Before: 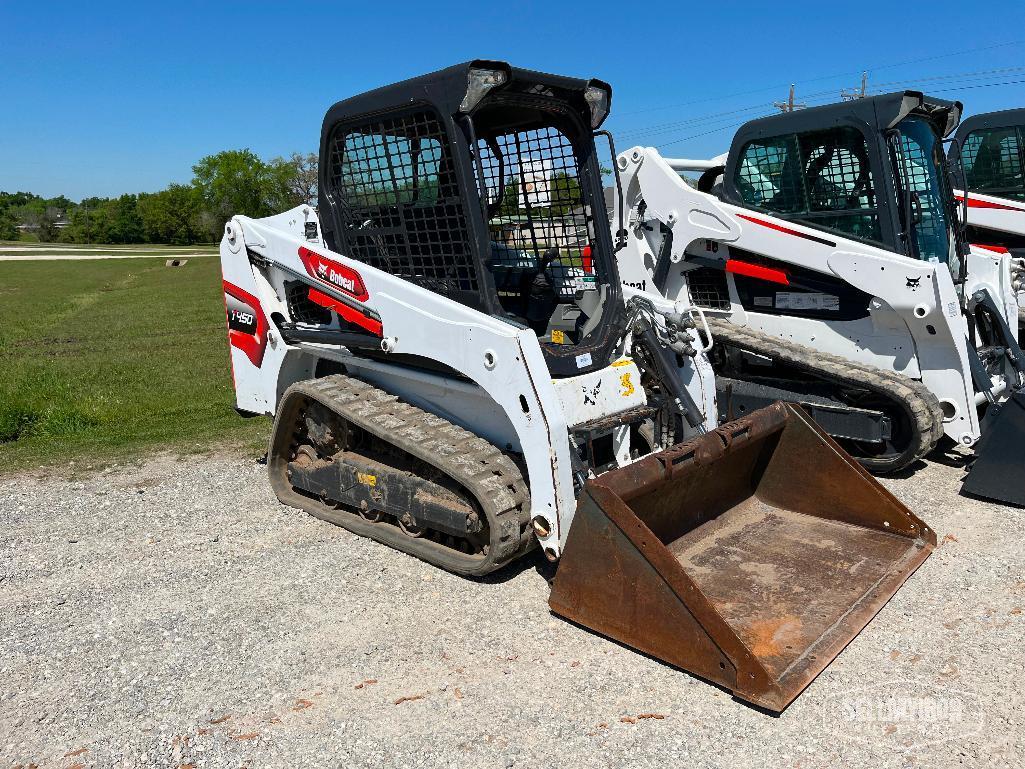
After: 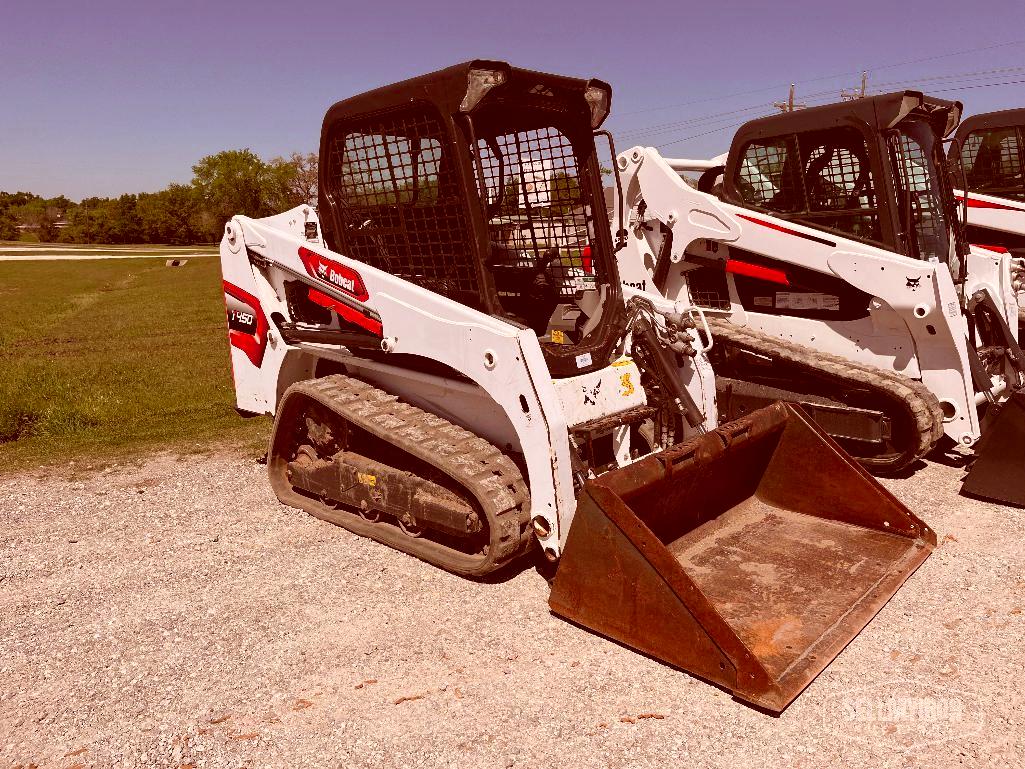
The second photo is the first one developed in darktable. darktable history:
color correction: highlights a* 9.39, highlights b* 8.71, shadows a* 39.82, shadows b* 39.57, saturation 0.801
